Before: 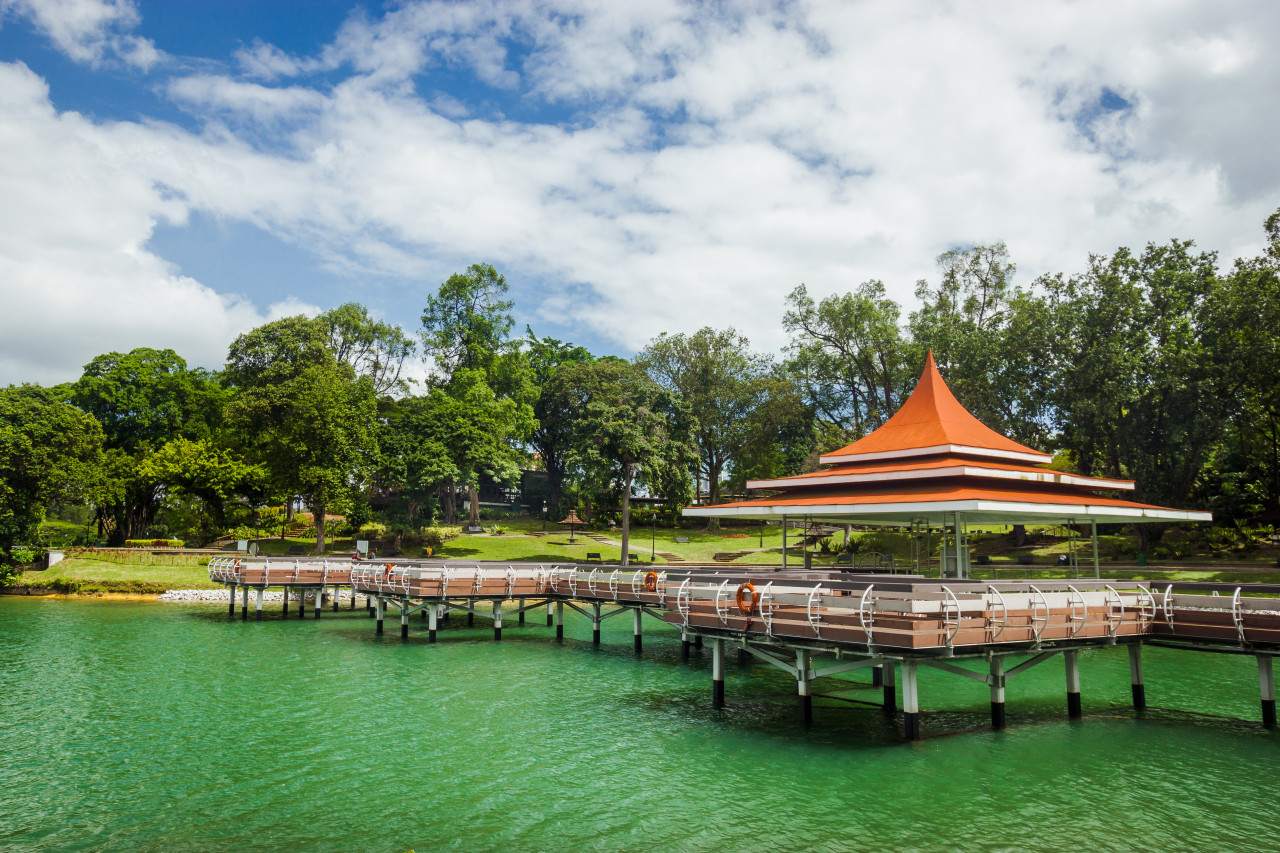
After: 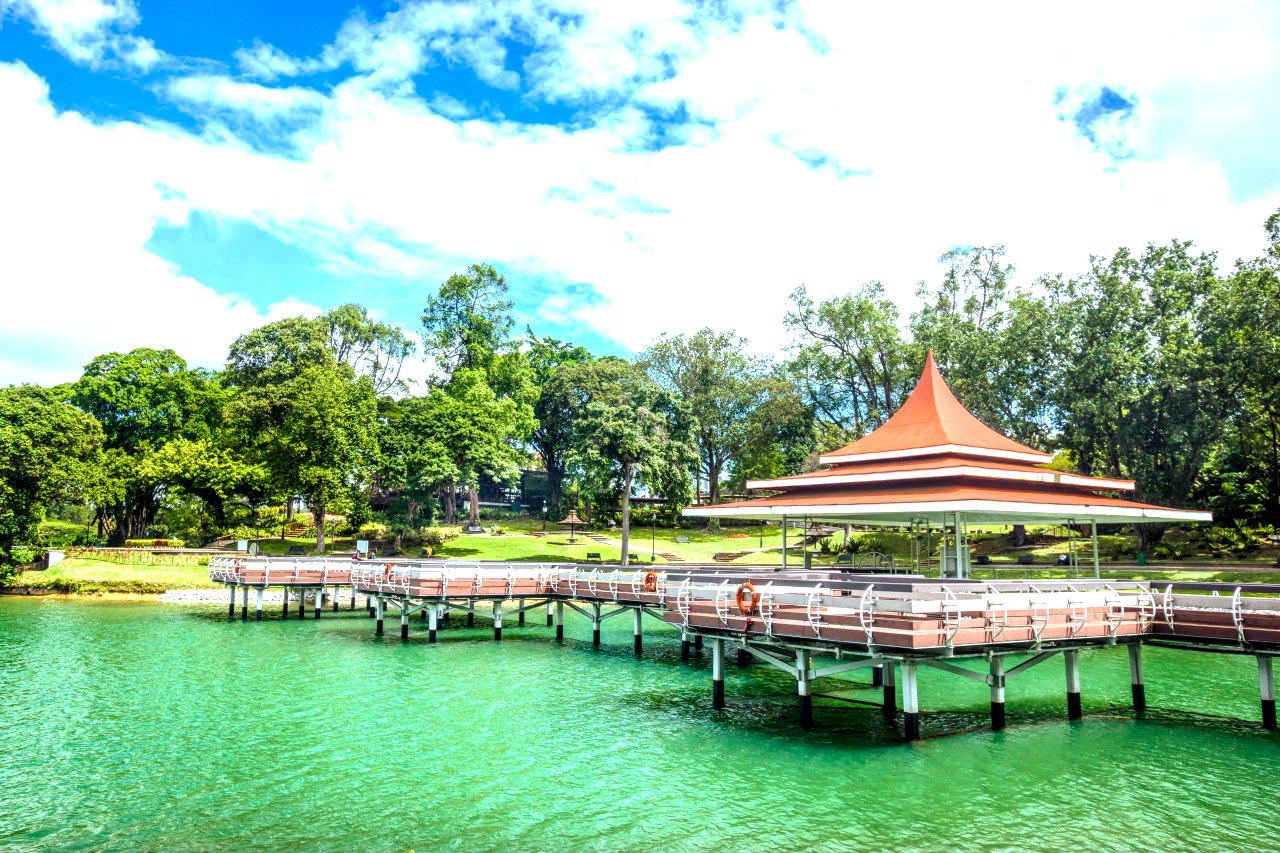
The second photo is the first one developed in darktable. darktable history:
color calibration: output R [0.972, 0.068, -0.094, 0], output G [-0.178, 1.216, -0.086, 0], output B [0.095, -0.136, 0.98, 0], illuminant custom, x 0.371, y 0.381, temperature 4283.16 K
local contrast: detail 144%
exposure: black level correction 0, exposure 1.2 EV, compensate highlight preservation false
tone curve: curves: ch0 [(0, 0) (0.003, 0.006) (0.011, 0.014) (0.025, 0.024) (0.044, 0.035) (0.069, 0.046) (0.1, 0.074) (0.136, 0.115) (0.177, 0.161) (0.224, 0.226) (0.277, 0.293) (0.335, 0.364) (0.399, 0.441) (0.468, 0.52) (0.543, 0.58) (0.623, 0.657) (0.709, 0.72) (0.801, 0.794) (0.898, 0.883) (1, 1)], preserve colors none
